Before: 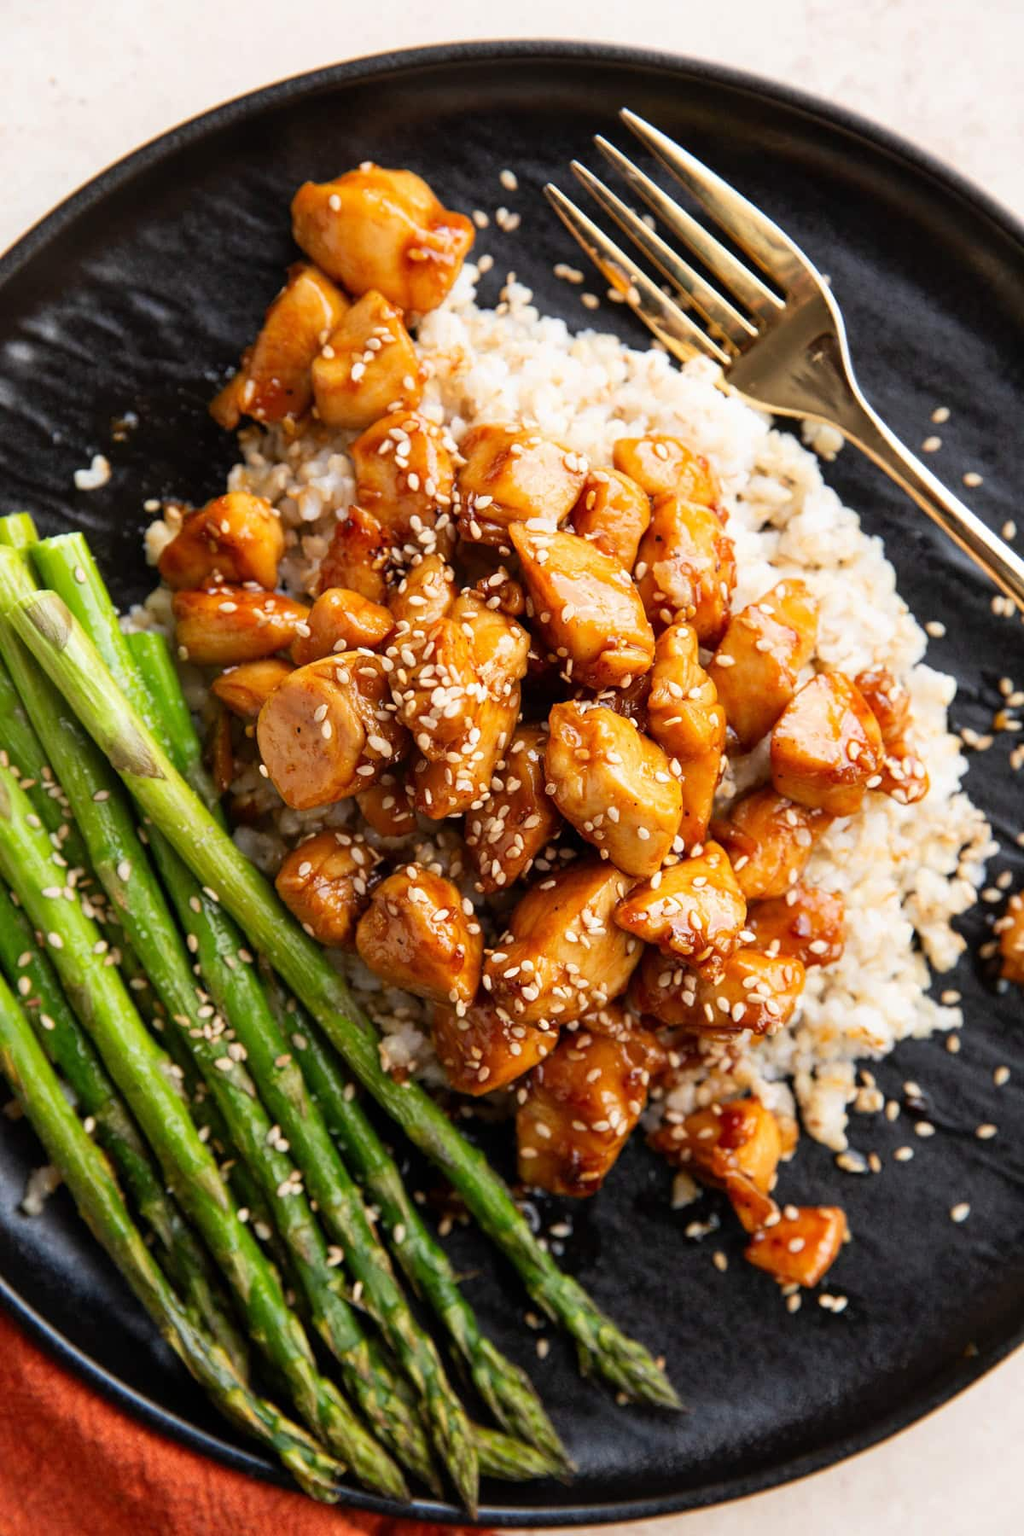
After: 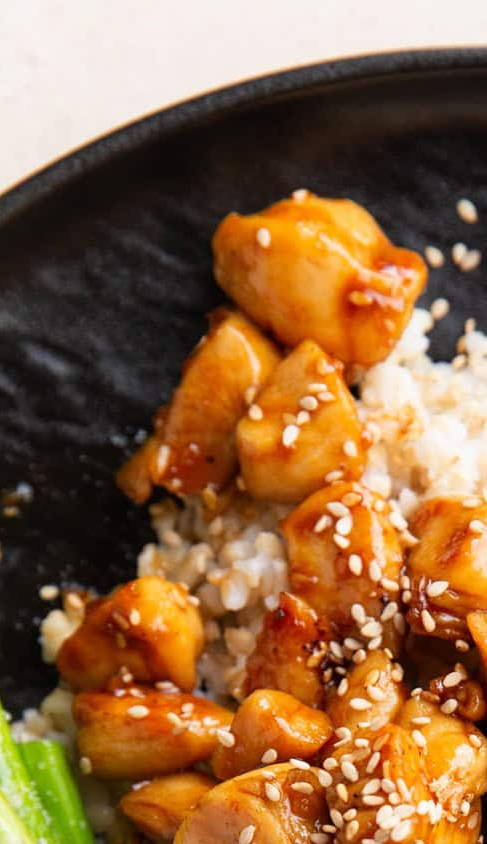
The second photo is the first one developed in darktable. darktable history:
crop and rotate: left 10.816%, top 0.049%, right 48.558%, bottom 53.059%
